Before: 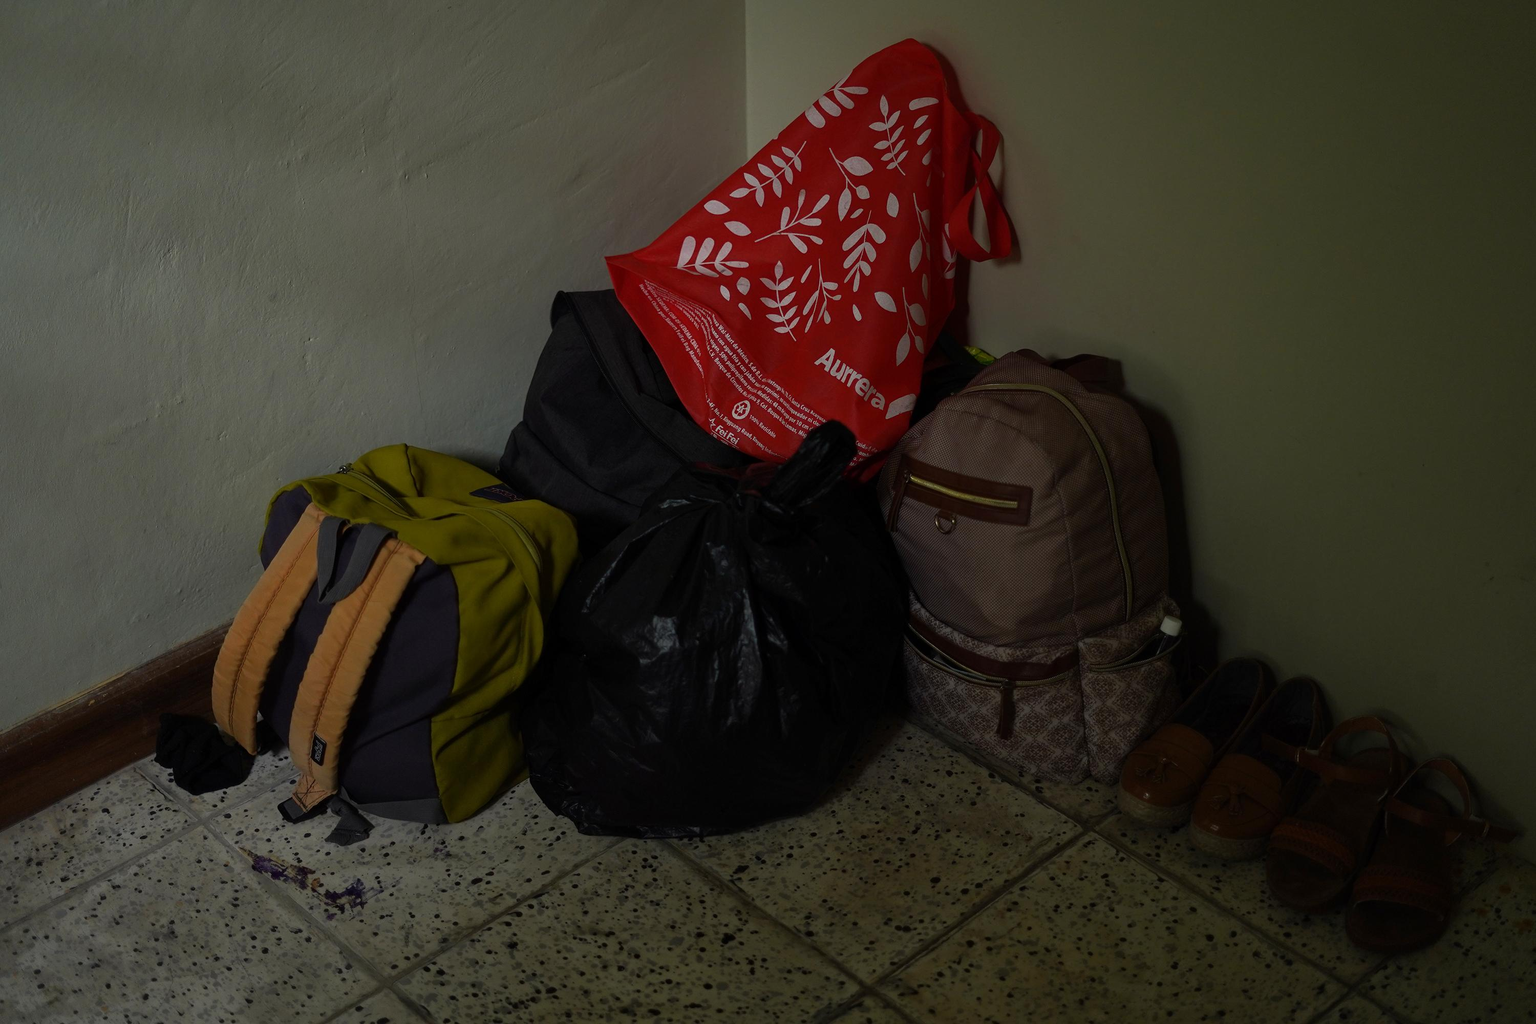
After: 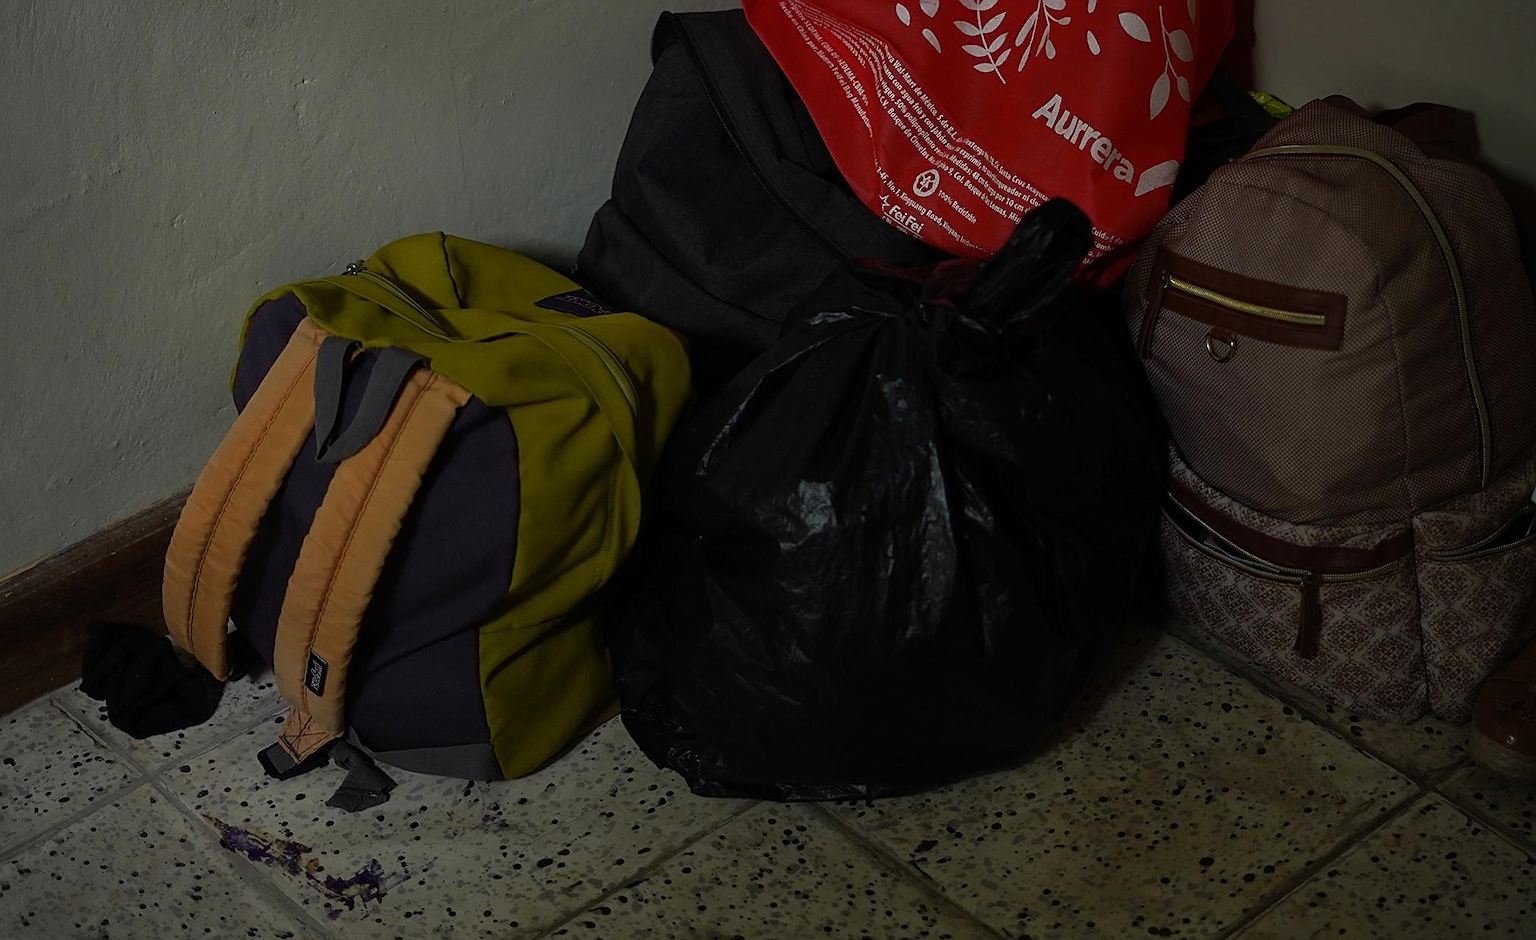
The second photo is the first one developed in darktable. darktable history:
sharpen: on, module defaults
tone equalizer: on, module defaults
vignetting: on, module defaults
crop: left 6.488%, top 27.668%, right 24.183%, bottom 8.656%
